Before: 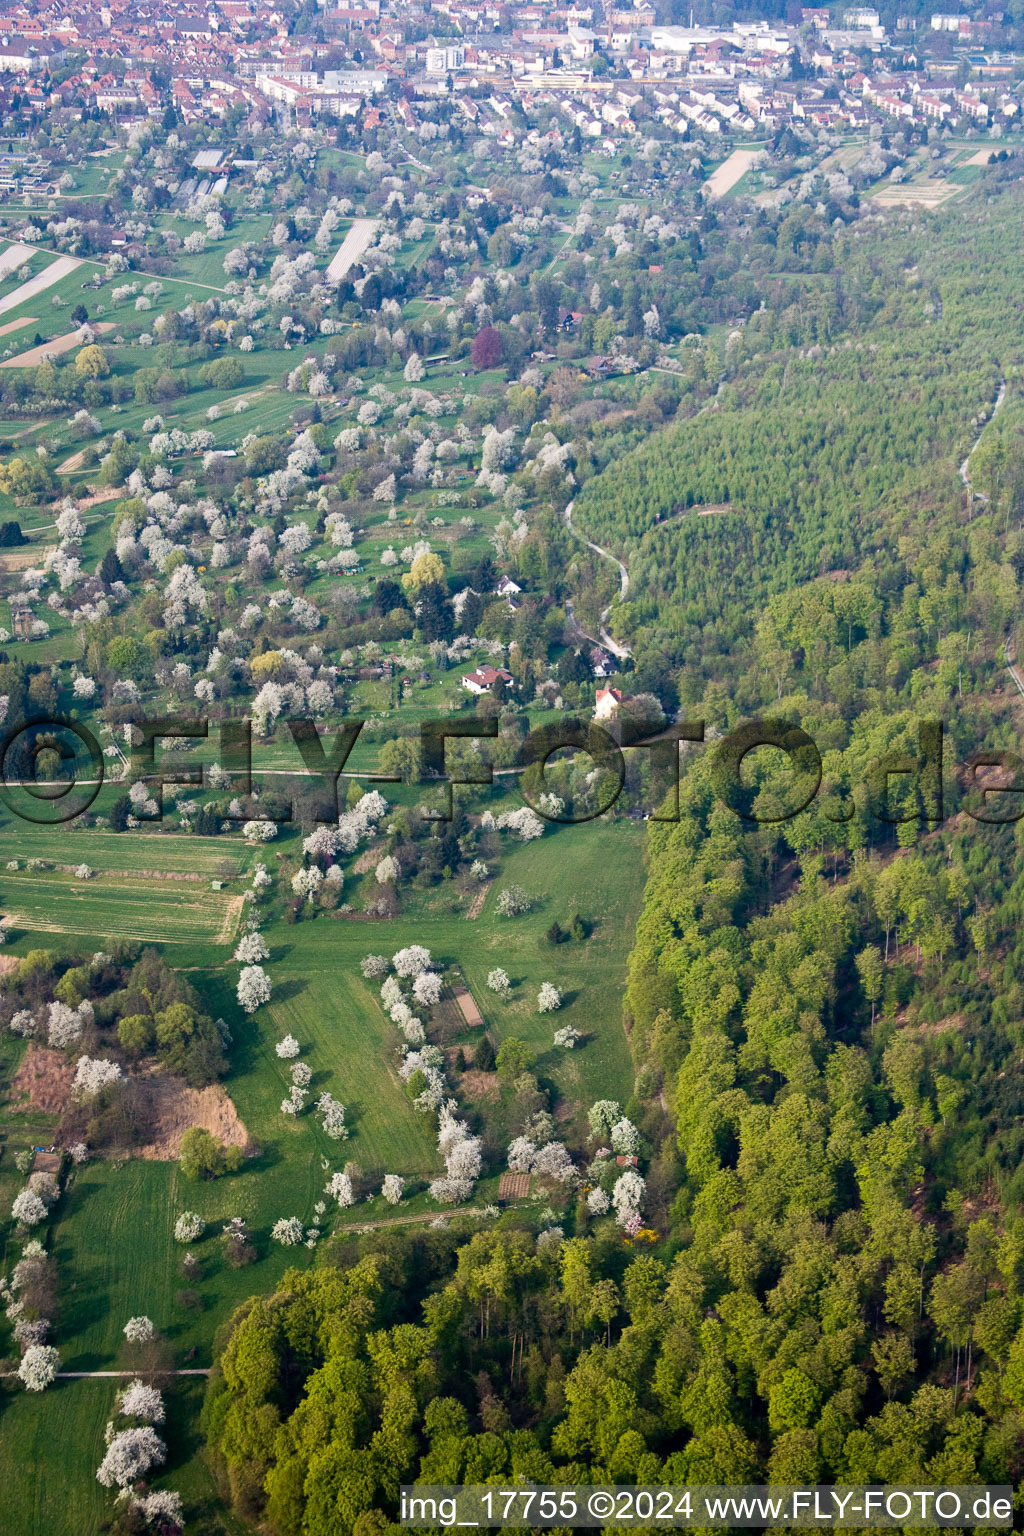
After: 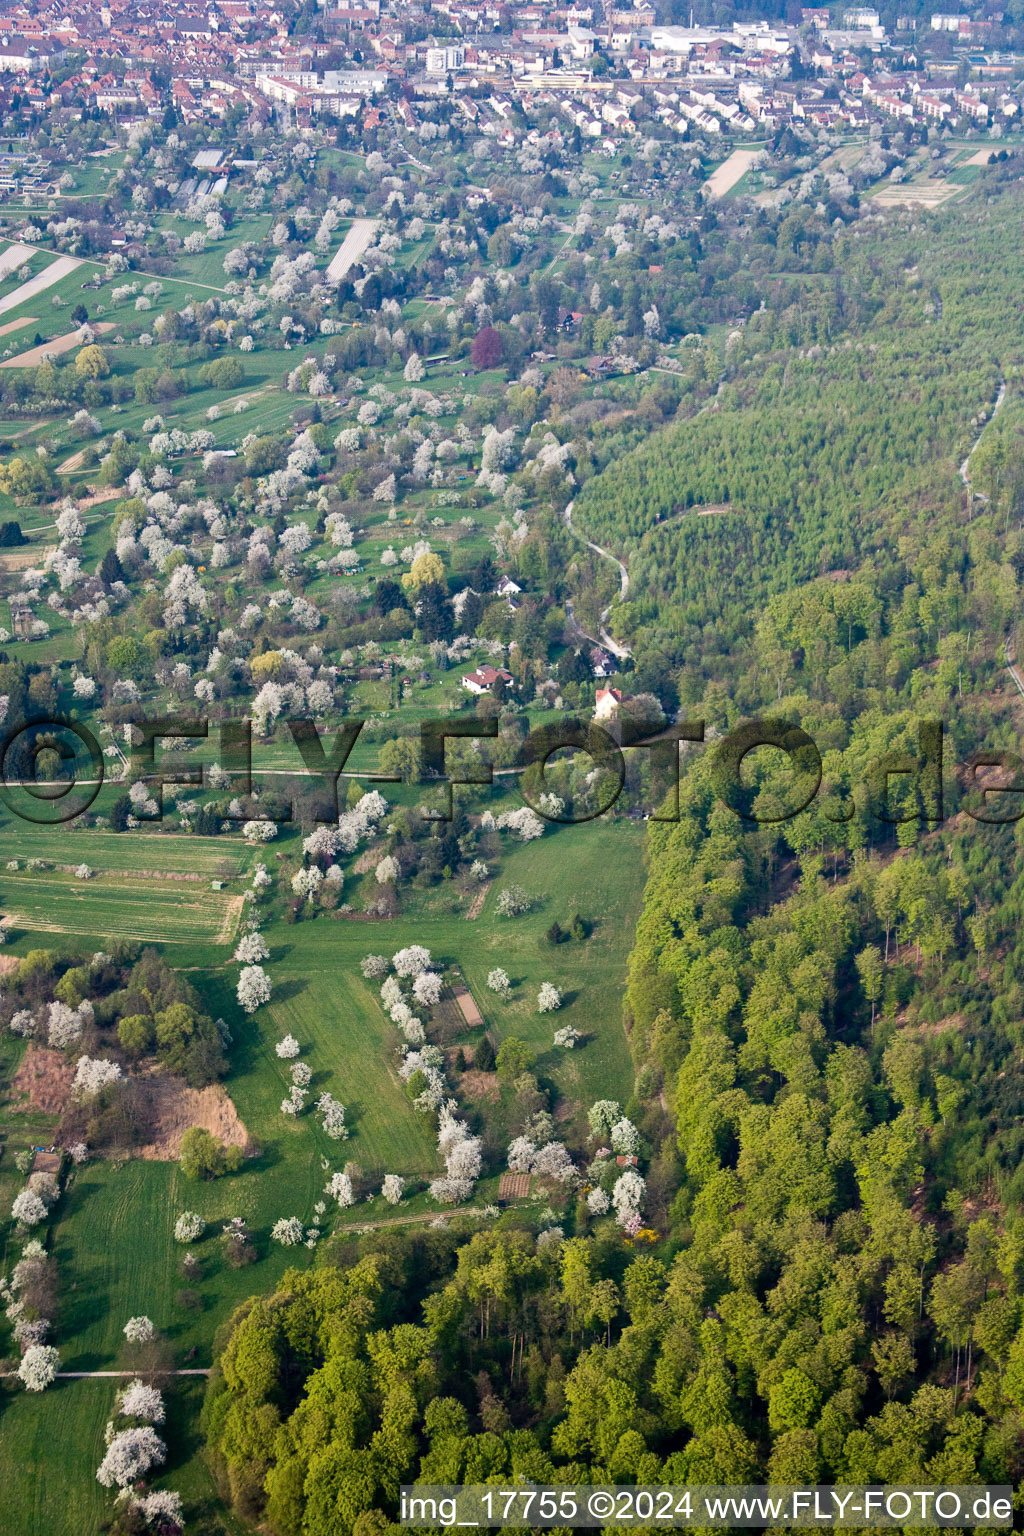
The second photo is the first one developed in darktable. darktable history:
shadows and highlights: radius 115.91, shadows 42.04, highlights -62, soften with gaussian
